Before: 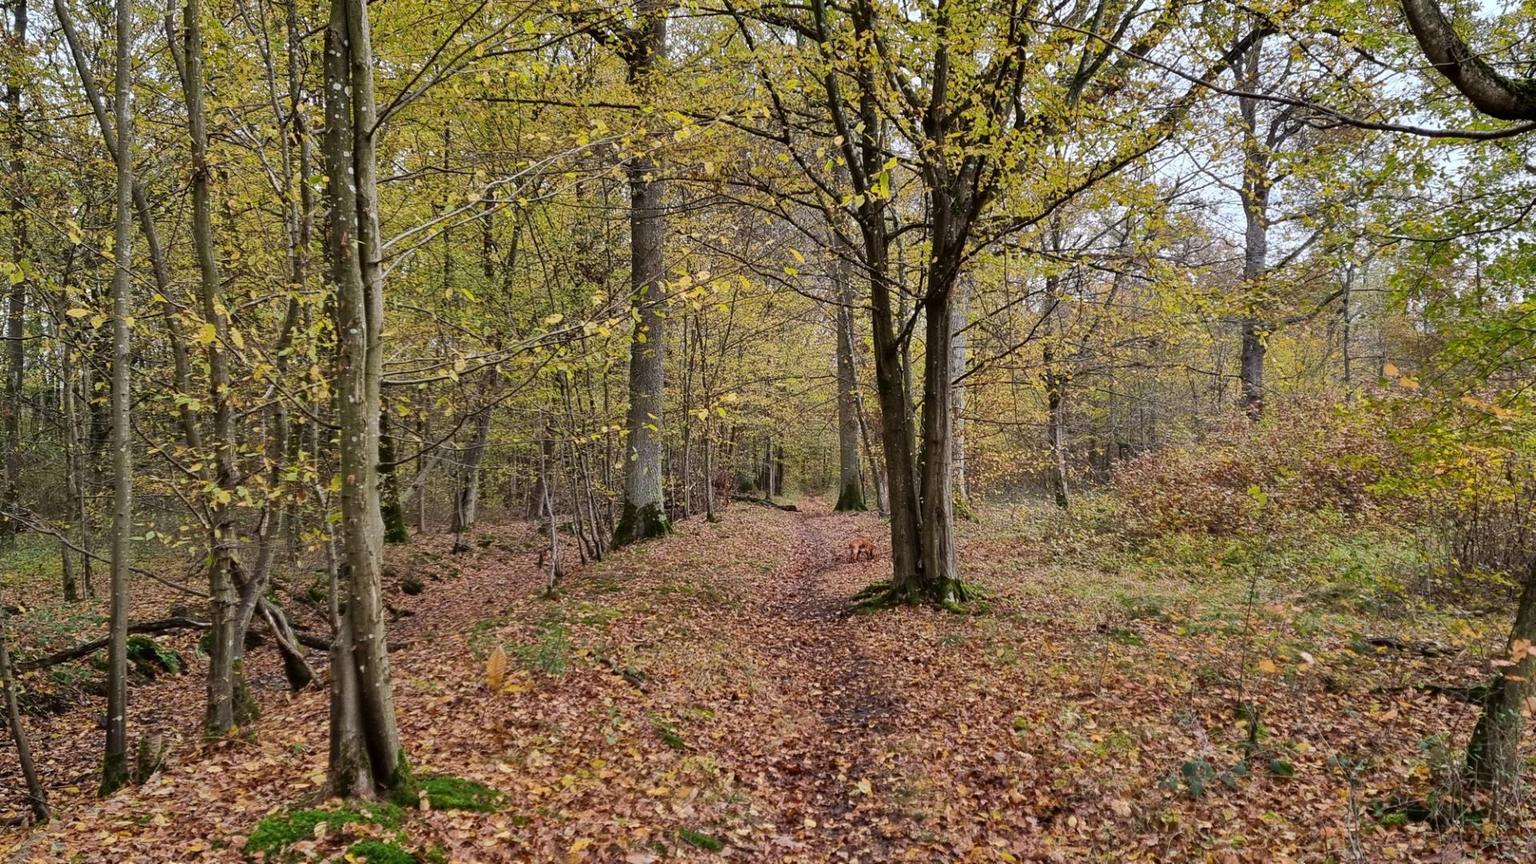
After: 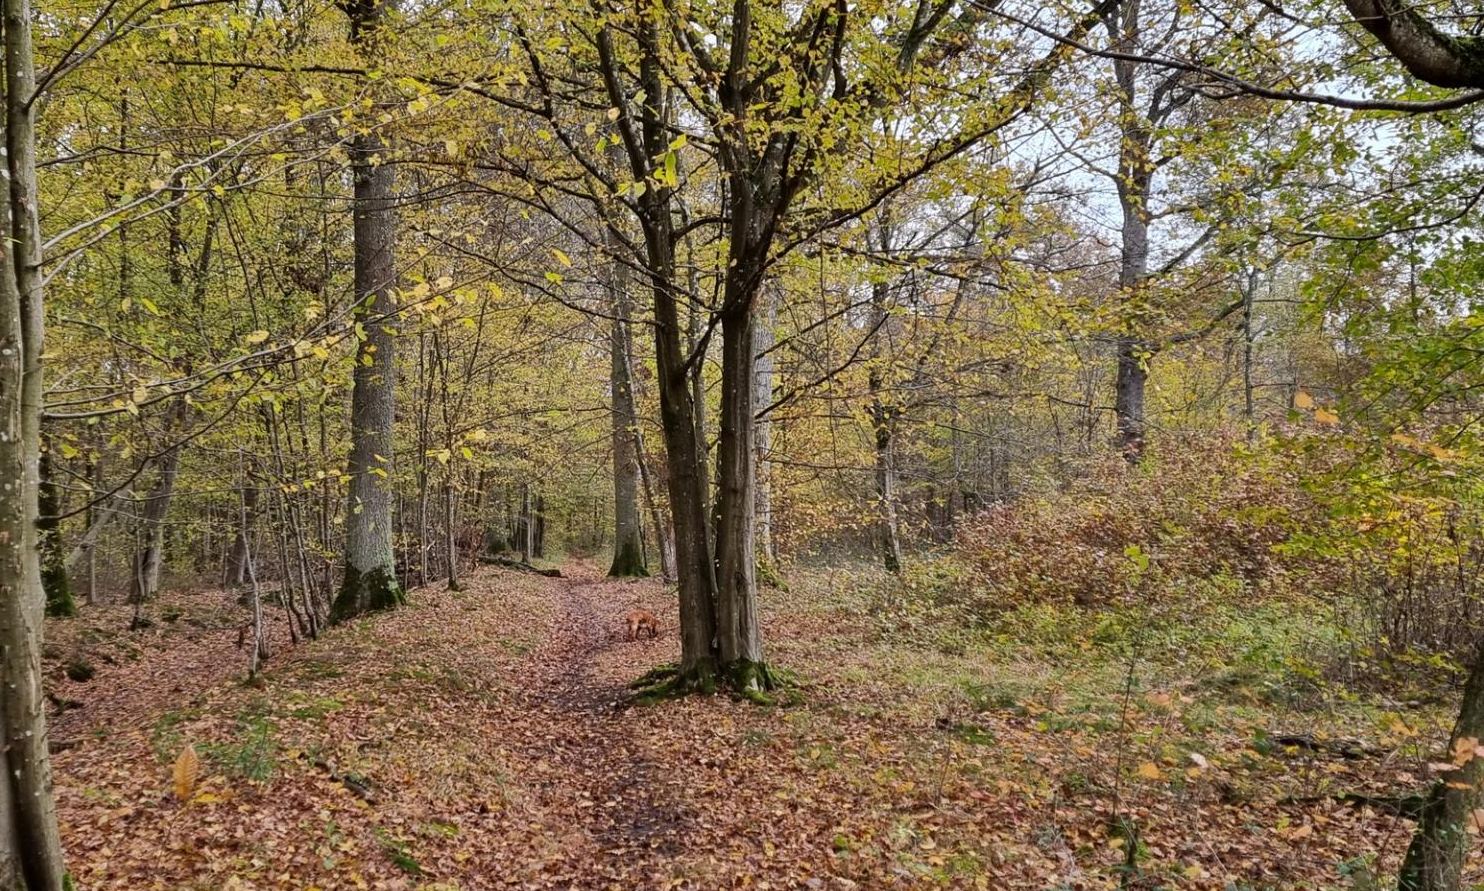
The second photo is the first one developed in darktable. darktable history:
crop: left 22.67%, top 5.821%, bottom 11.662%
